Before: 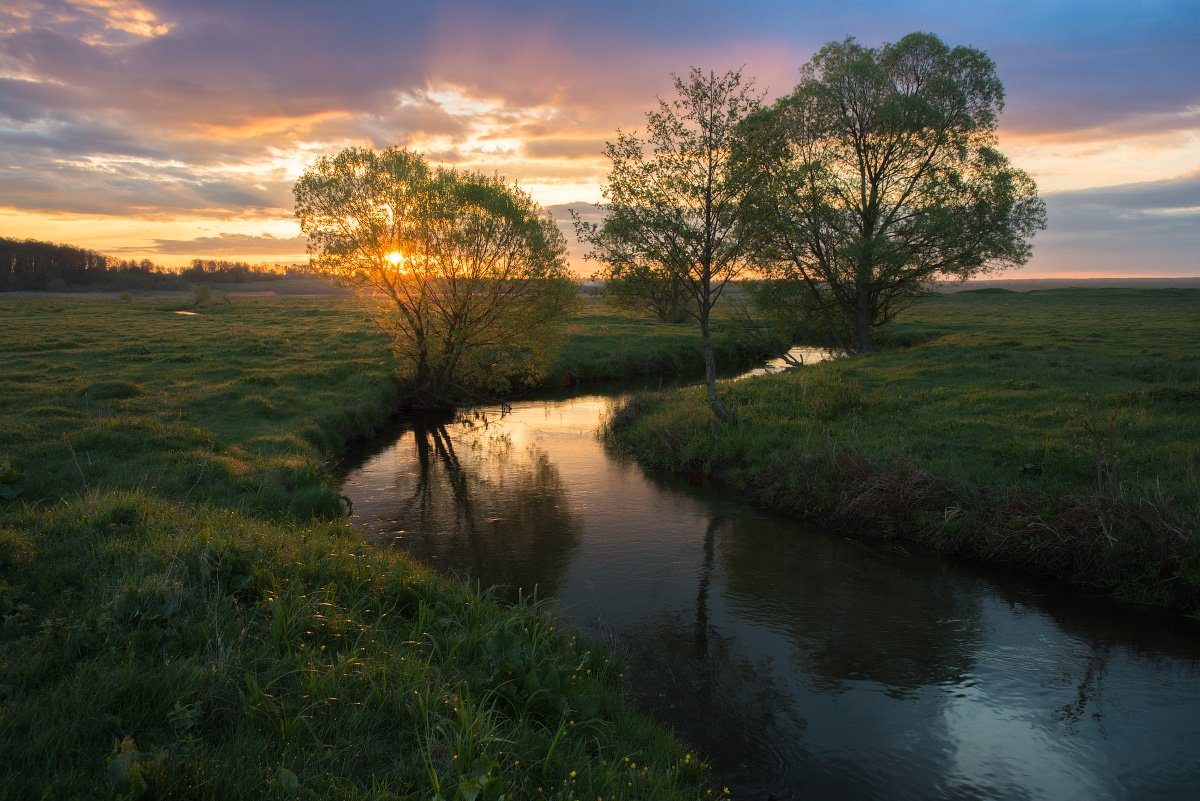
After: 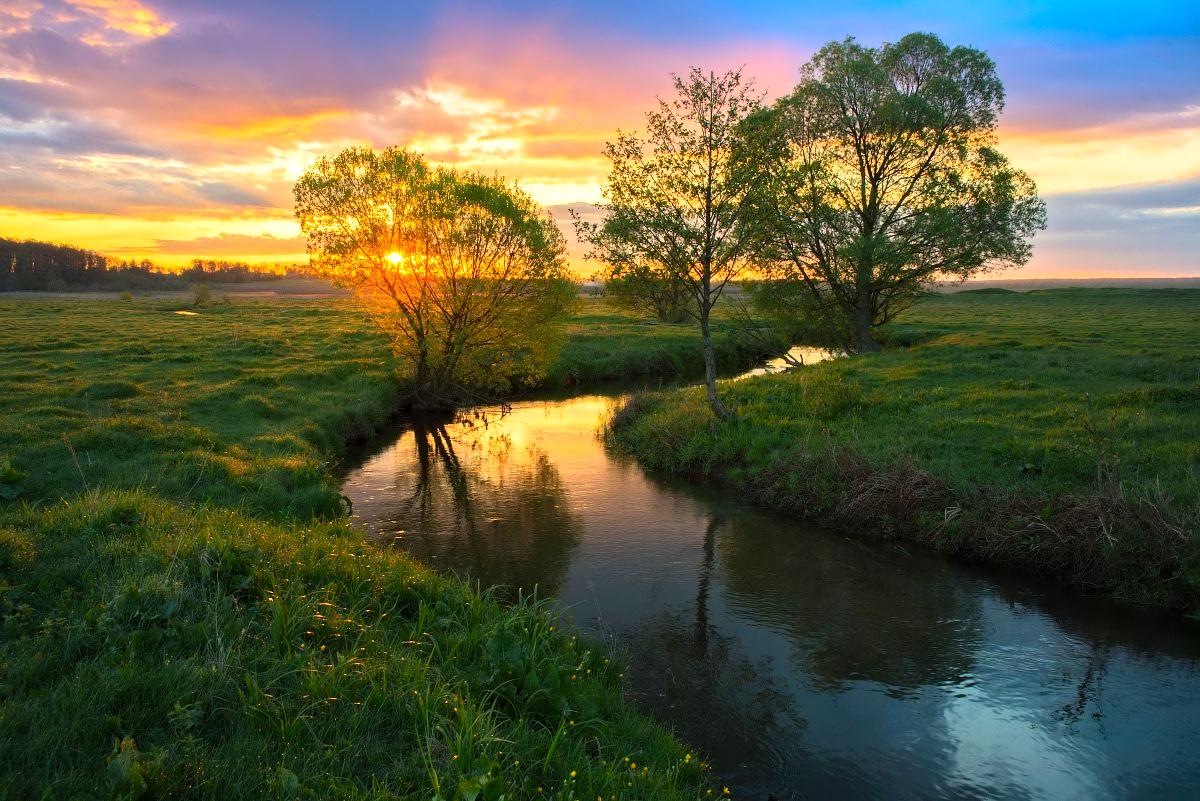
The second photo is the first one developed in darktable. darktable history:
contrast equalizer: y [[0.5, 0.542, 0.583, 0.625, 0.667, 0.708], [0.5 ×6], [0.5 ×6], [0, 0.033, 0.067, 0.1, 0.133, 0.167], [0, 0.05, 0.1, 0.15, 0.2, 0.25]], mix 0.308
local contrast: highlights 106%, shadows 100%, detail 119%, midtone range 0.2
contrast brightness saturation: contrast 0.203, brightness 0.202, saturation 0.784
